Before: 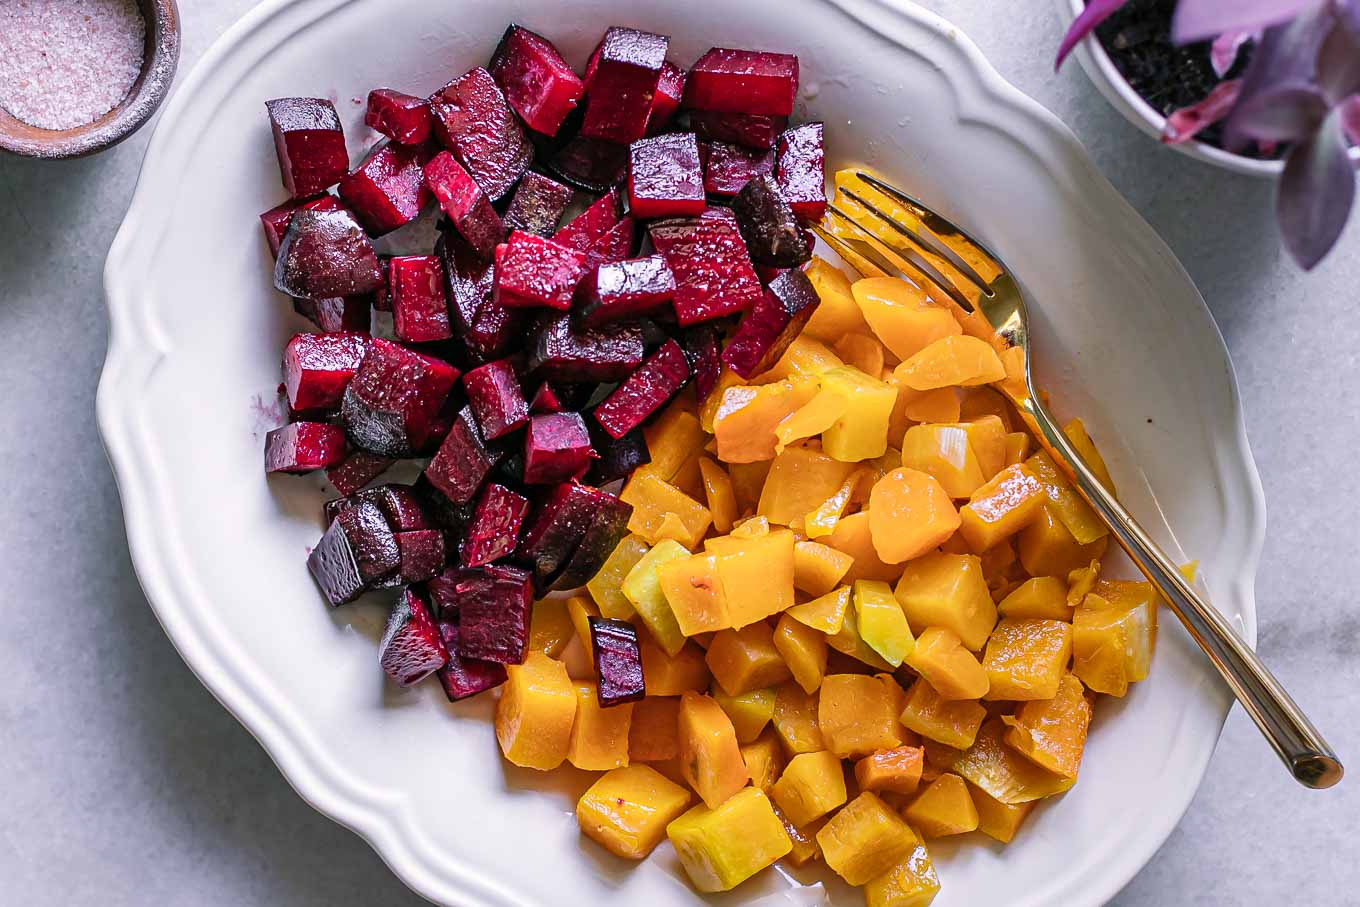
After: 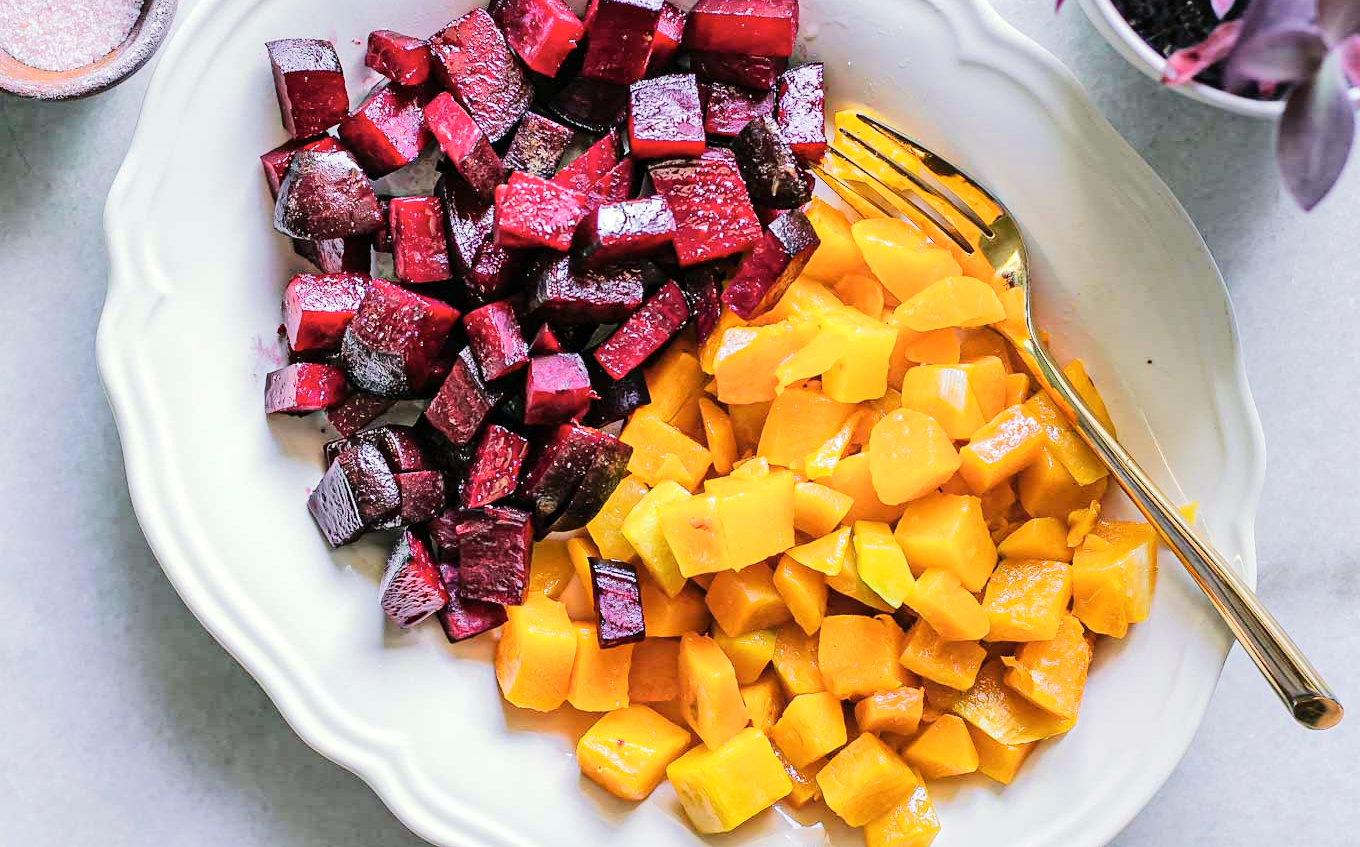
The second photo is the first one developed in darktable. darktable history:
crop and rotate: top 6.56%
tone equalizer: -7 EV 0.158 EV, -6 EV 0.608 EV, -5 EV 1.11 EV, -4 EV 1.29 EV, -3 EV 1.13 EV, -2 EV 0.6 EV, -1 EV 0.148 EV, edges refinement/feathering 500, mask exposure compensation -1.57 EV, preserve details no
color correction: highlights a* -4.68, highlights b* 5.03, saturation 0.938
